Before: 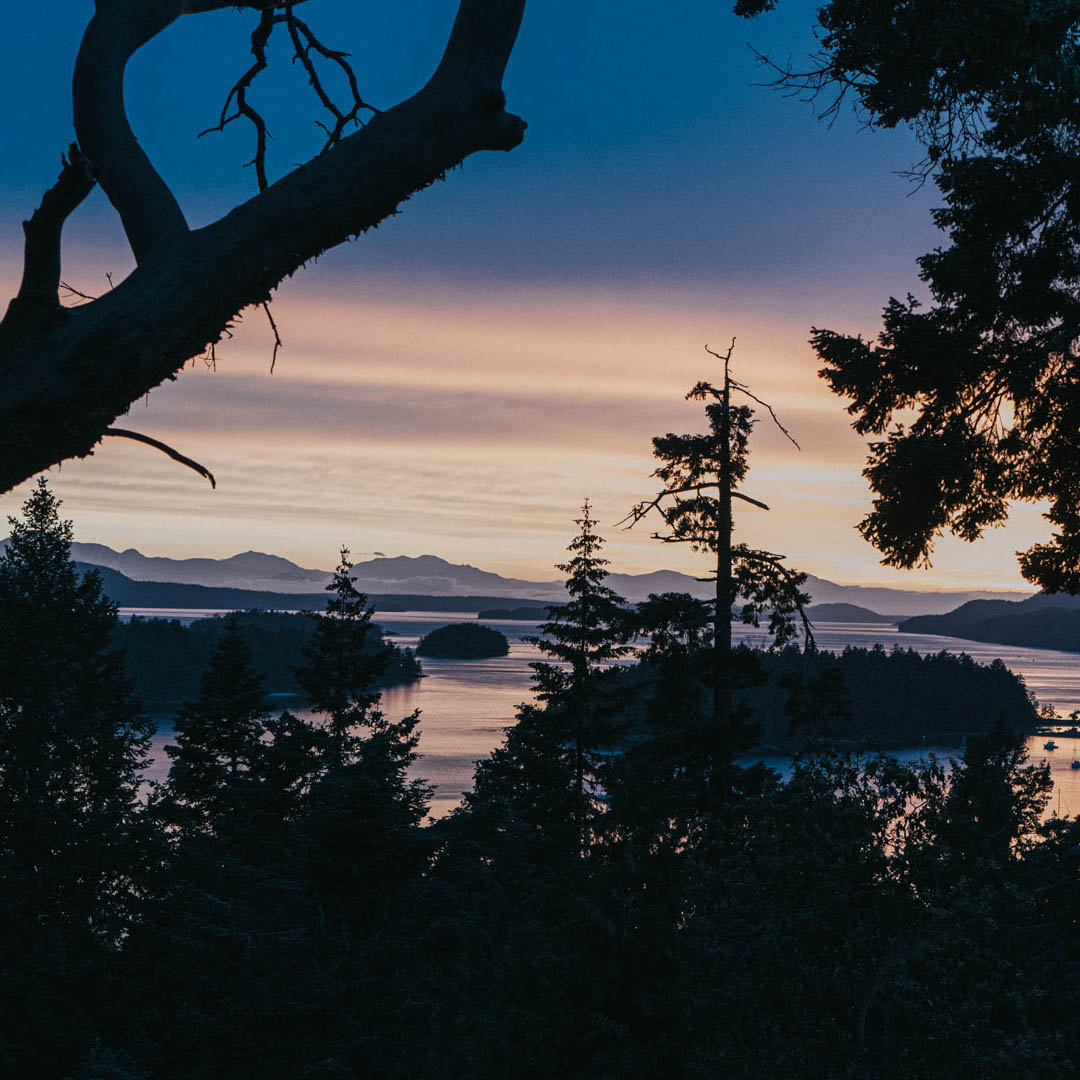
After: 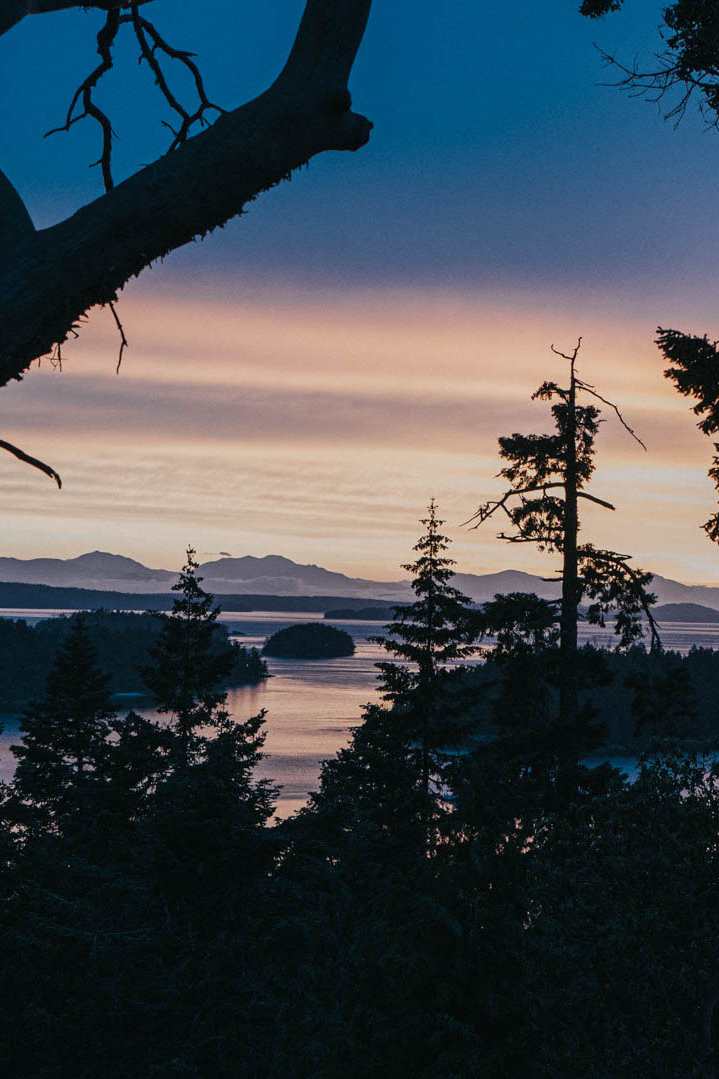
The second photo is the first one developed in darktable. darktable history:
crop and rotate: left 14.316%, right 19.07%
